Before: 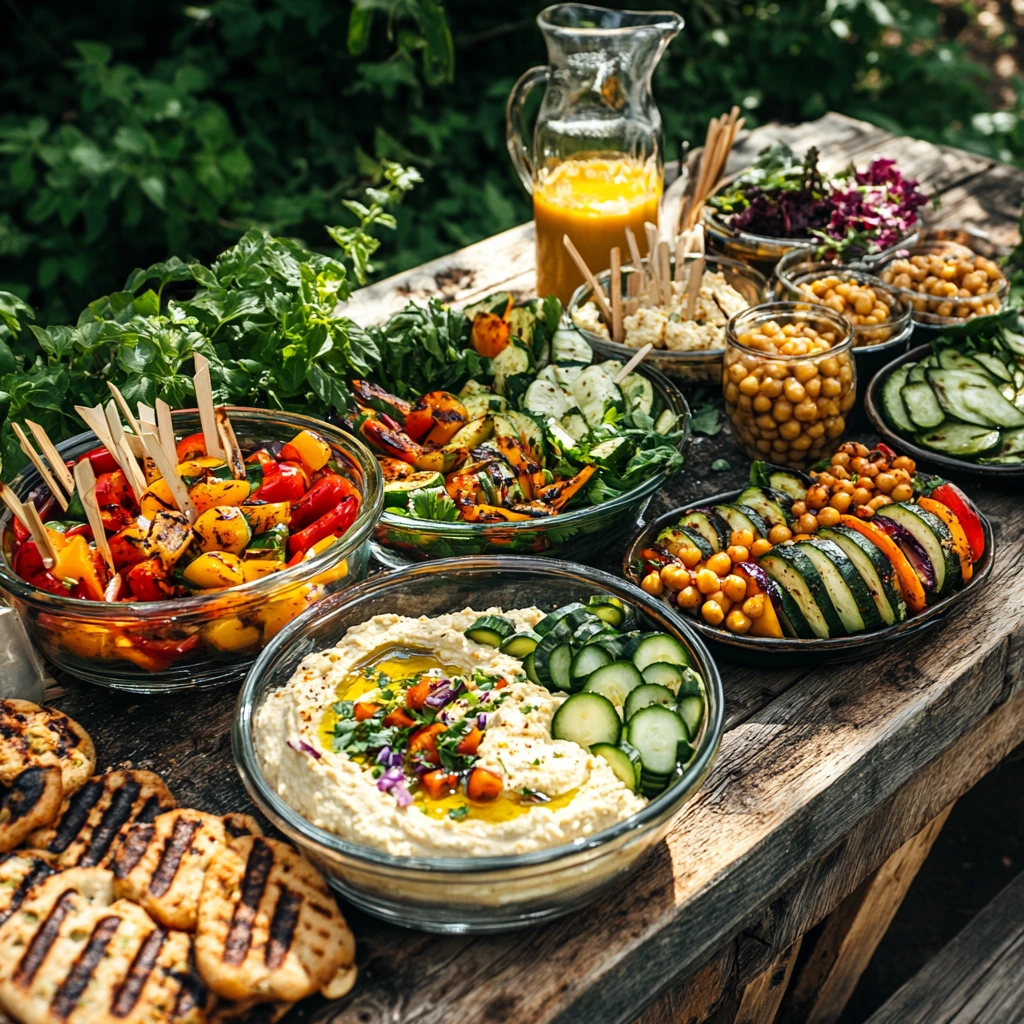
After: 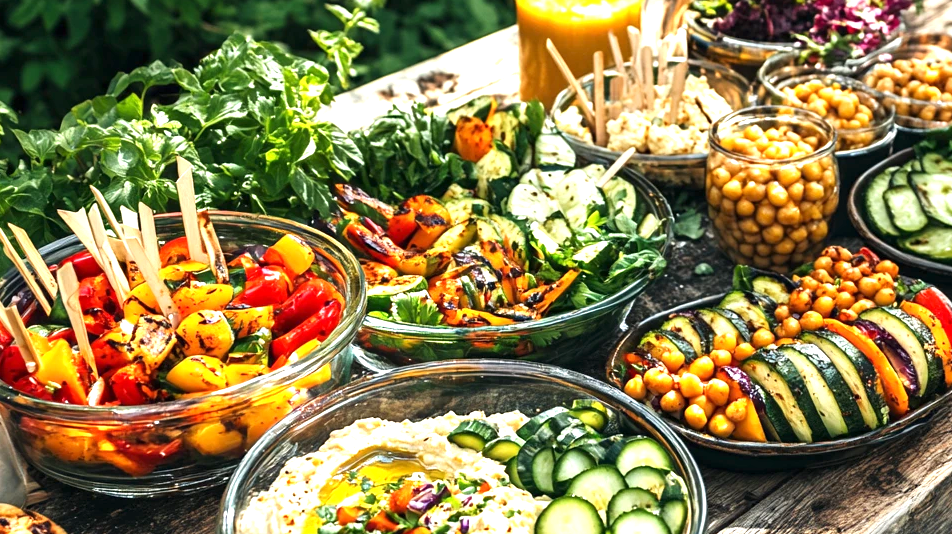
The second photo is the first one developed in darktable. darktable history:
exposure: exposure 1 EV, compensate highlight preservation false
crop: left 1.744%, top 19.225%, right 5.069%, bottom 28.357%
